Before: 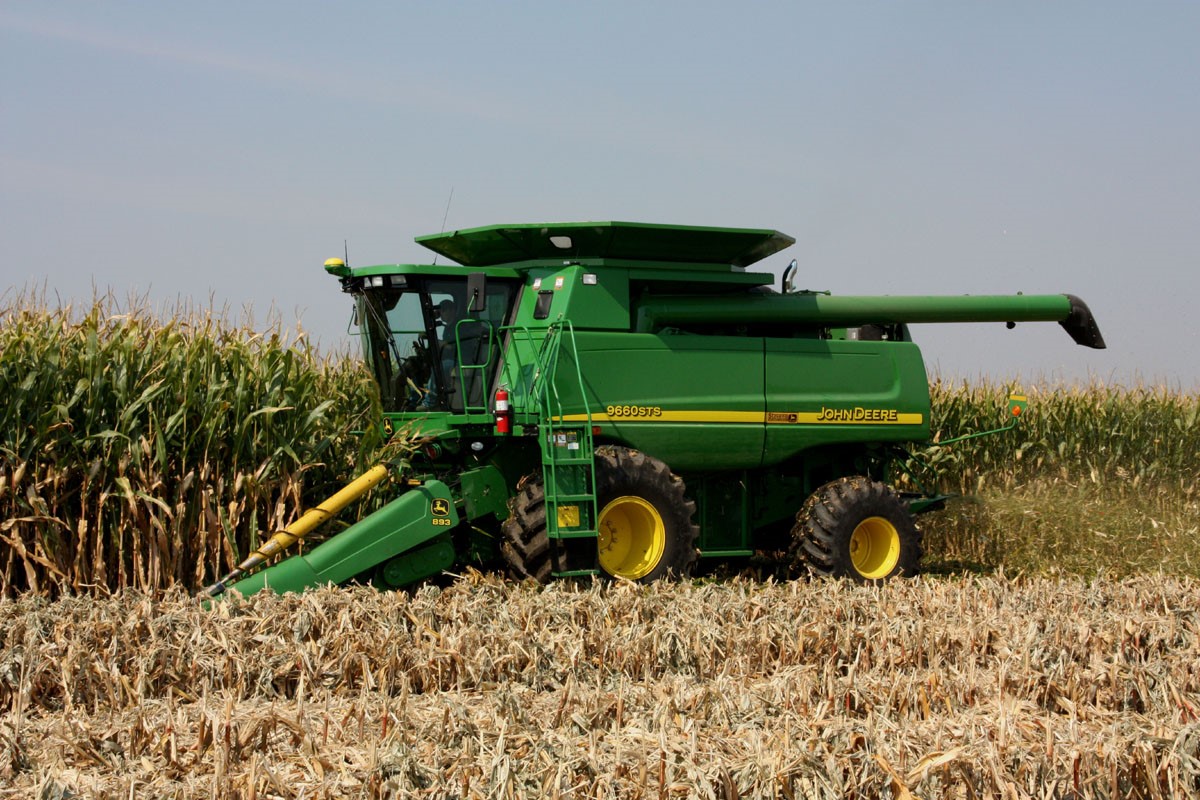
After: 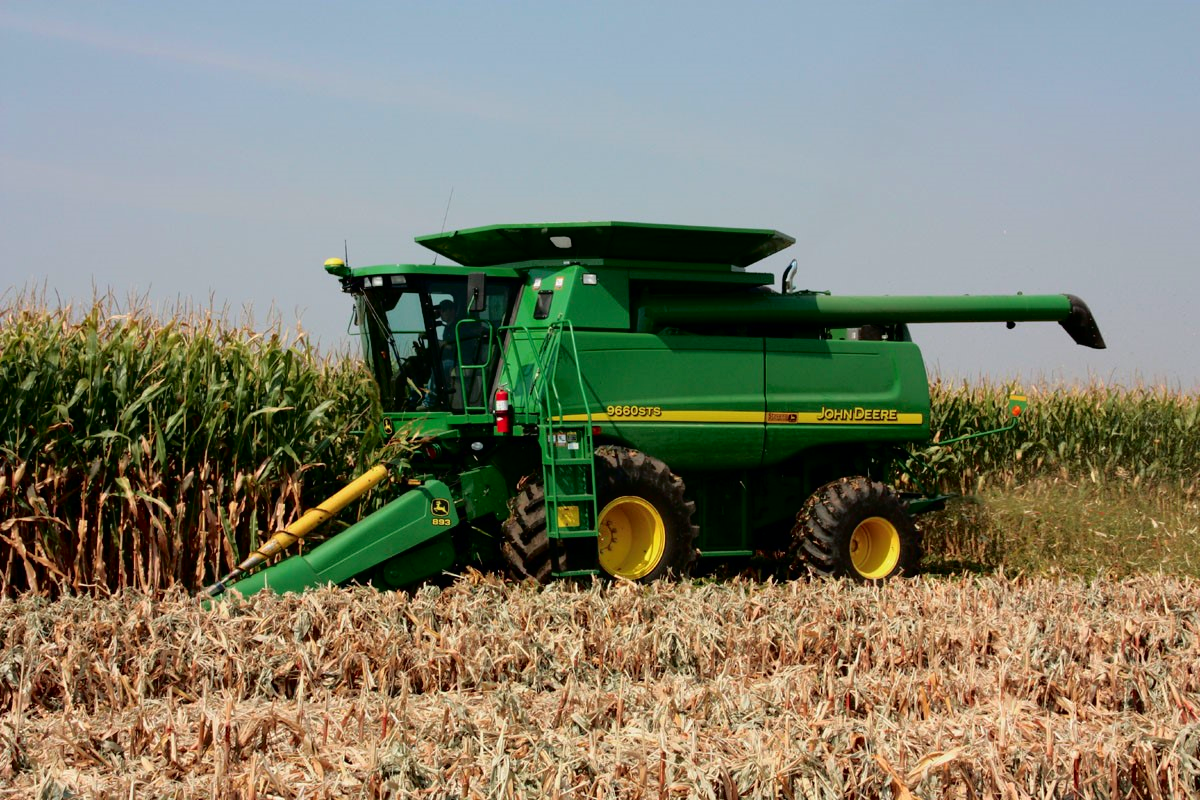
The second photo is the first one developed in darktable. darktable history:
tone curve: curves: ch0 [(0, 0) (0.126, 0.061) (0.362, 0.382) (0.498, 0.498) (0.706, 0.712) (1, 1)]; ch1 [(0, 0) (0.5, 0.497) (0.55, 0.578) (1, 1)]; ch2 [(0, 0) (0.44, 0.424) (0.489, 0.486) (0.537, 0.538) (1, 1)], color space Lab, independent channels, preserve colors none
